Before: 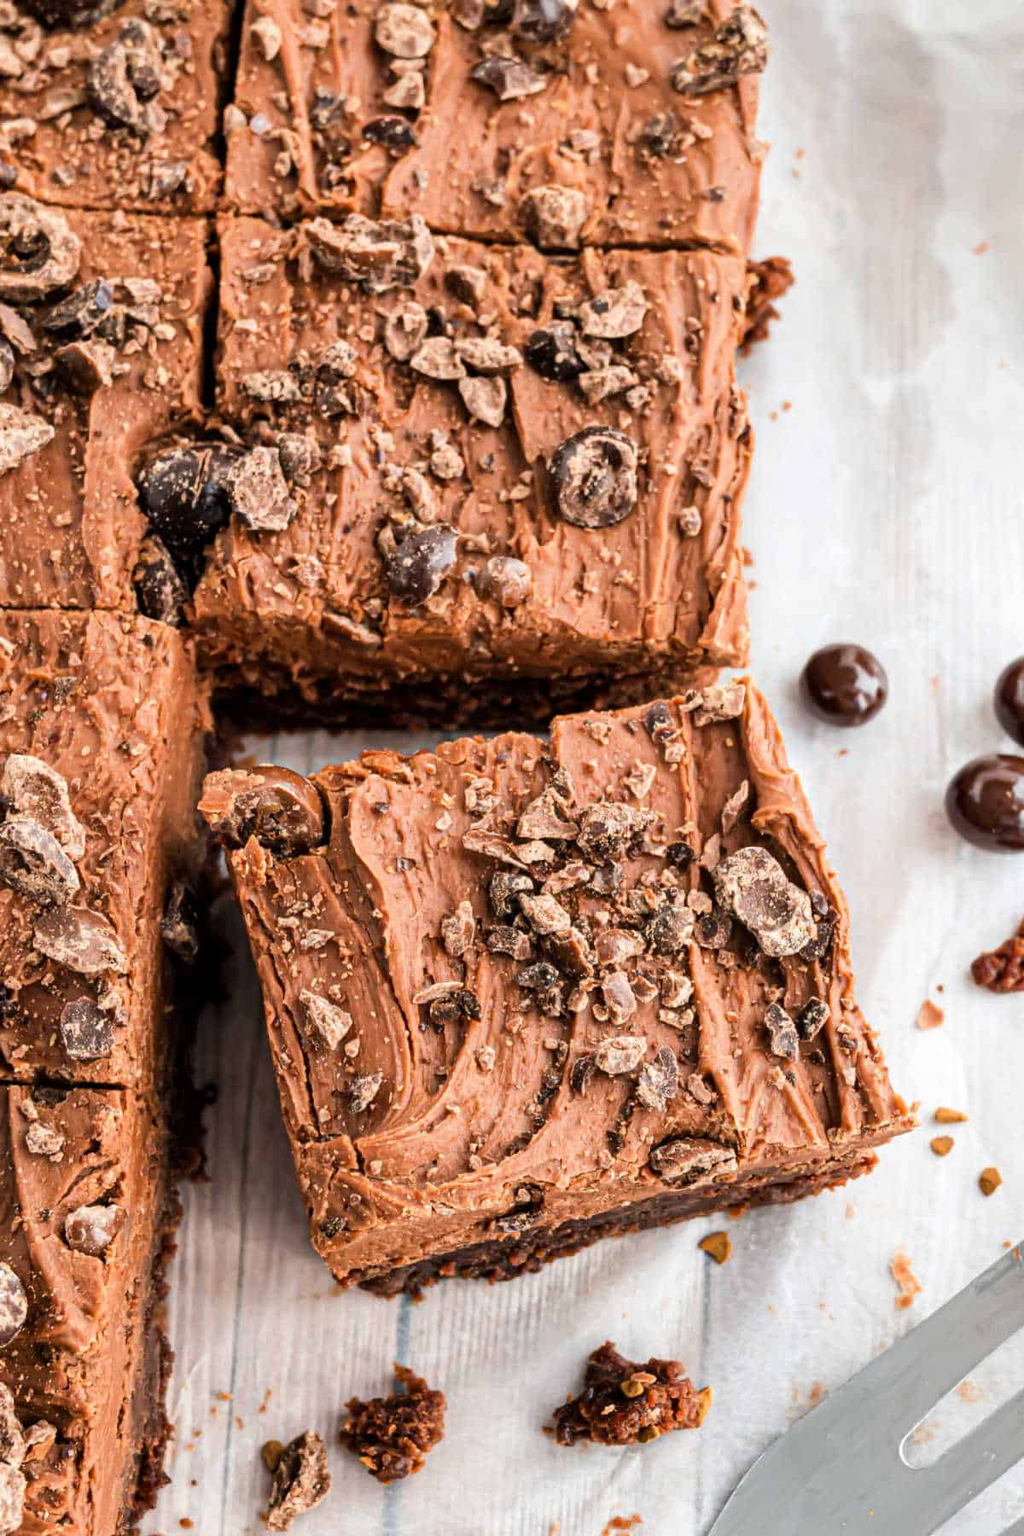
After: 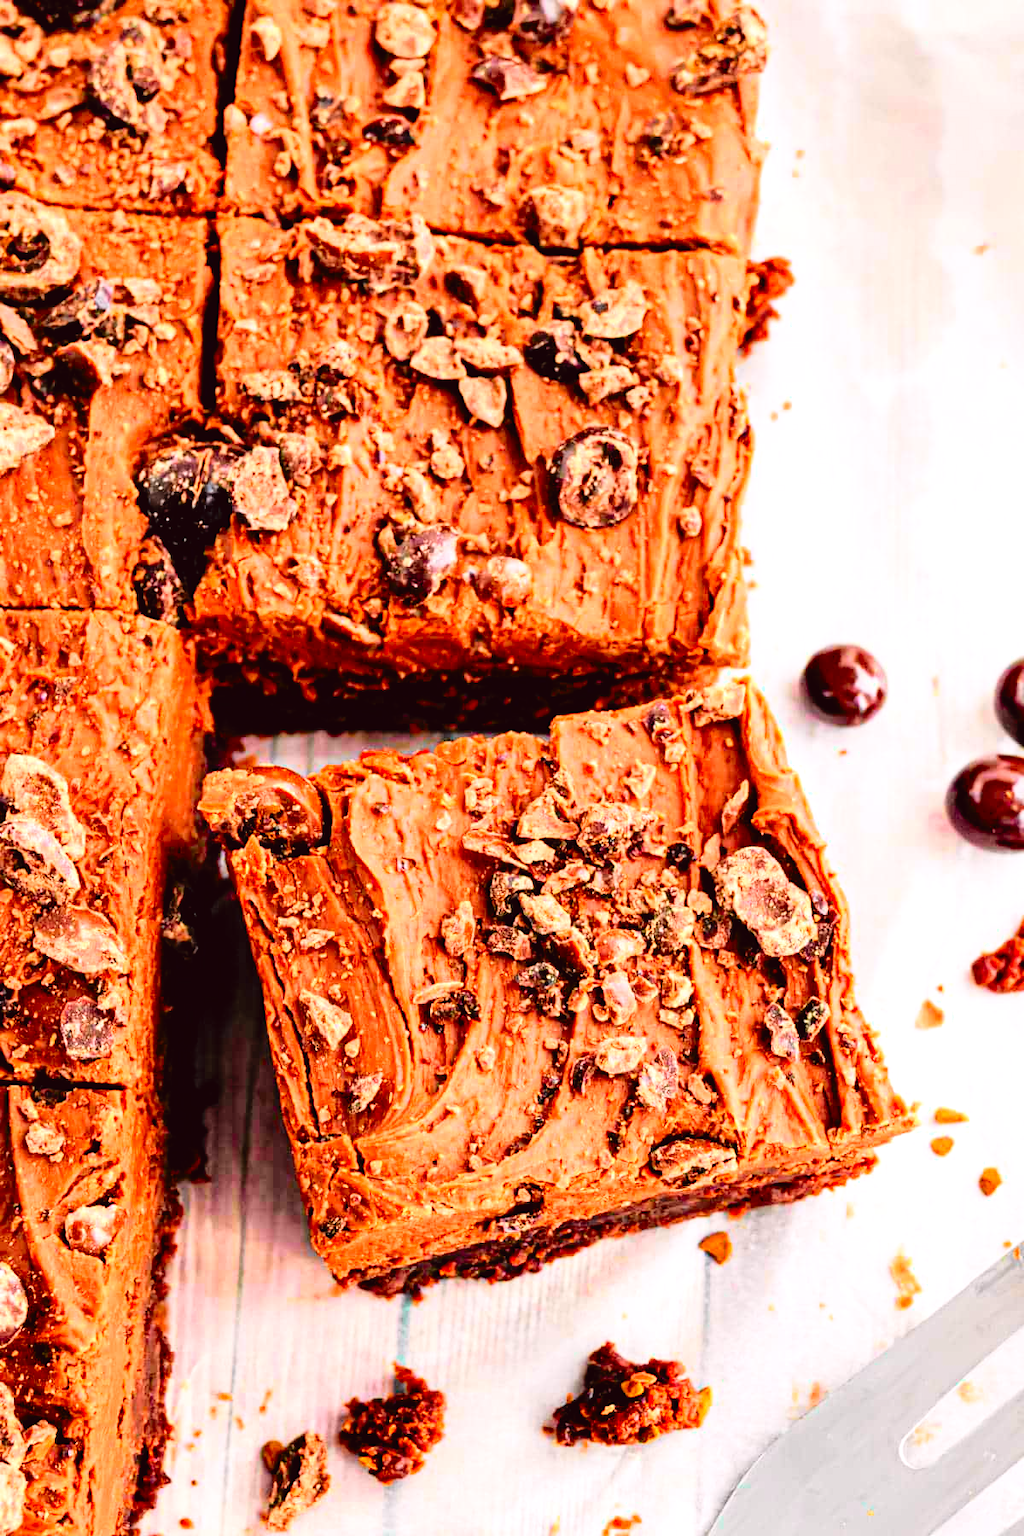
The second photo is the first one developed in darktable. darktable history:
contrast brightness saturation: brightness -0.016, saturation 0.37
tone curve: curves: ch0 [(0, 0.012) (0.144, 0.137) (0.326, 0.386) (0.489, 0.573) (0.656, 0.763) (0.849, 0.902) (1, 0.974)]; ch1 [(0, 0) (0.366, 0.367) (0.475, 0.453) (0.487, 0.501) (0.519, 0.527) (0.544, 0.579) (0.562, 0.619) (0.622, 0.694) (1, 1)]; ch2 [(0, 0) (0.333, 0.346) (0.375, 0.375) (0.424, 0.43) (0.476, 0.492) (0.502, 0.503) (0.533, 0.541) (0.572, 0.615) (0.605, 0.656) (0.641, 0.709) (1, 1)], color space Lab, independent channels, preserve colors none
filmic rgb: black relative exposure -11.8 EV, white relative exposure 5.42 EV, hardness 4.49, latitude 49.42%, contrast 1.142
levels: levels [0, 0.435, 0.917]
